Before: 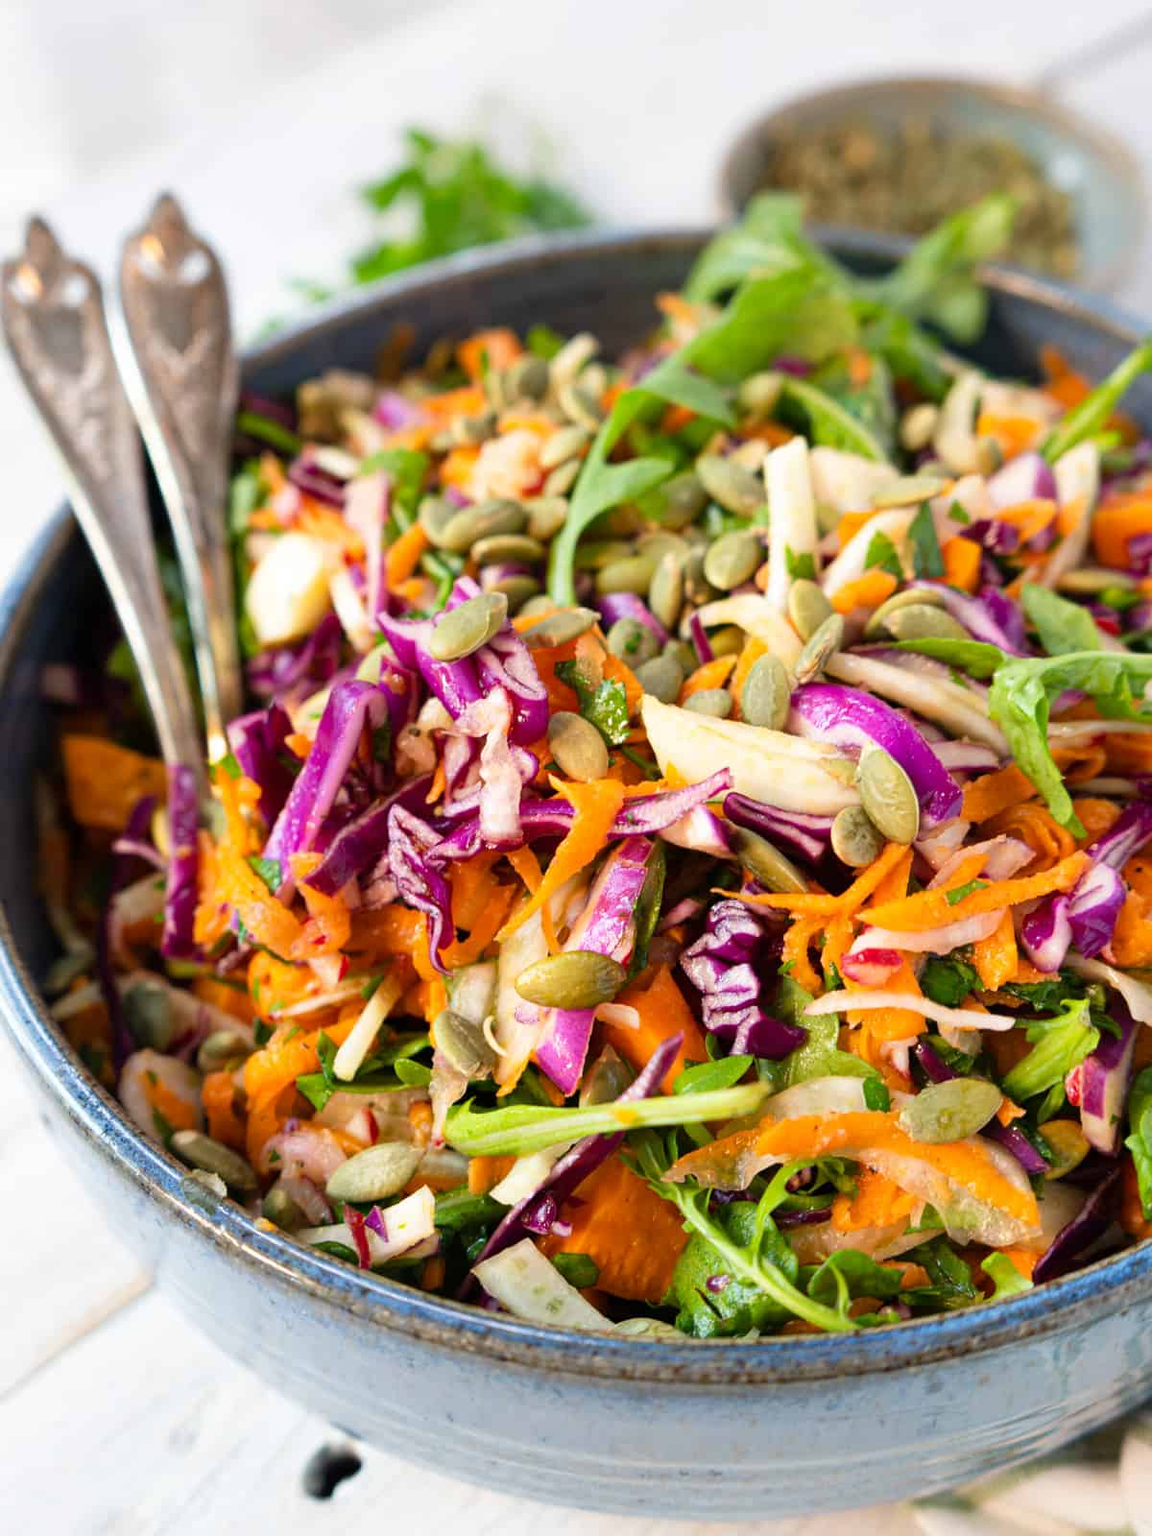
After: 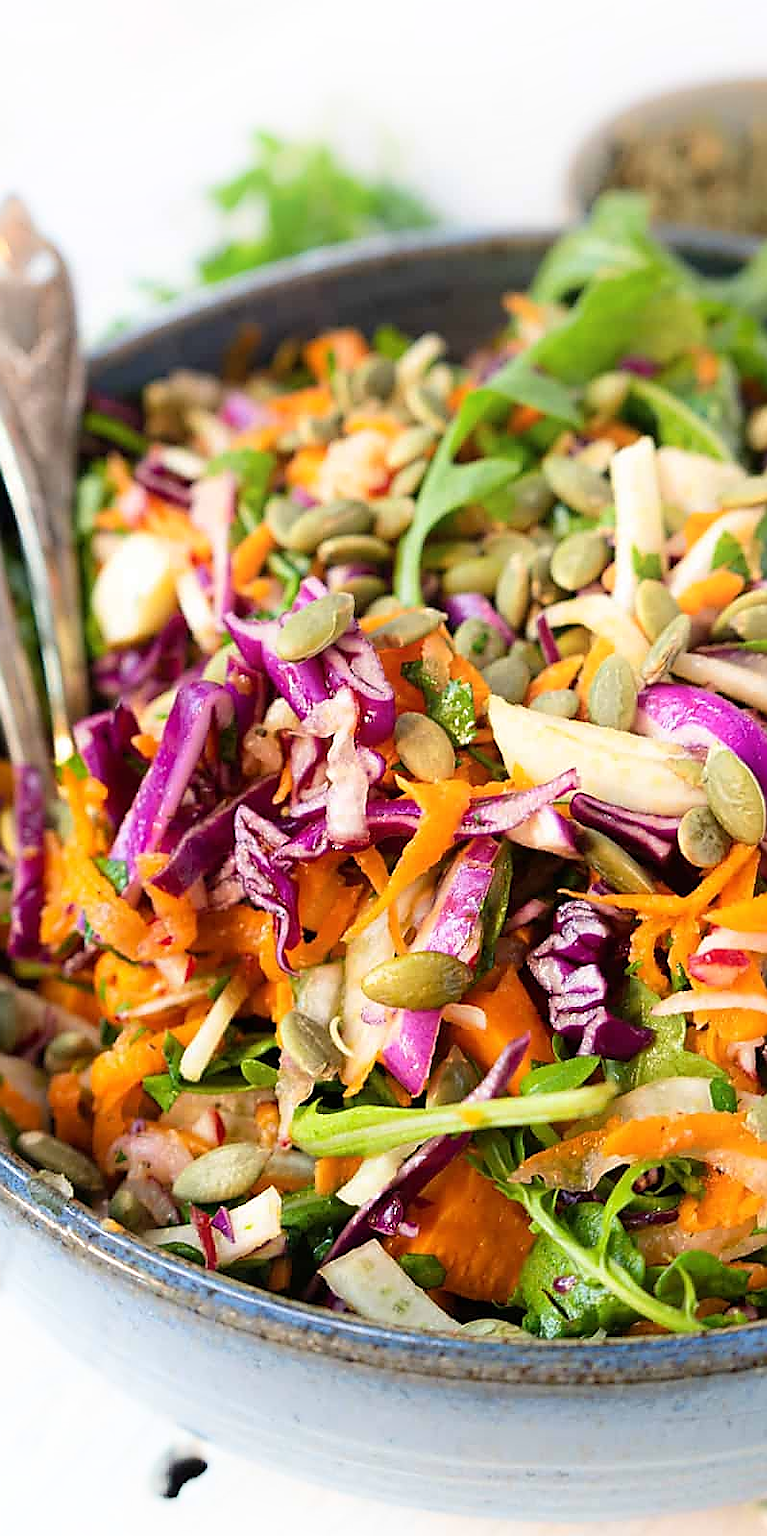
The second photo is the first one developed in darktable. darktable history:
crop and rotate: left 13.371%, right 20.025%
shadows and highlights: highlights 71.3, soften with gaussian
sharpen: radius 1.357, amount 1.25, threshold 0.815
